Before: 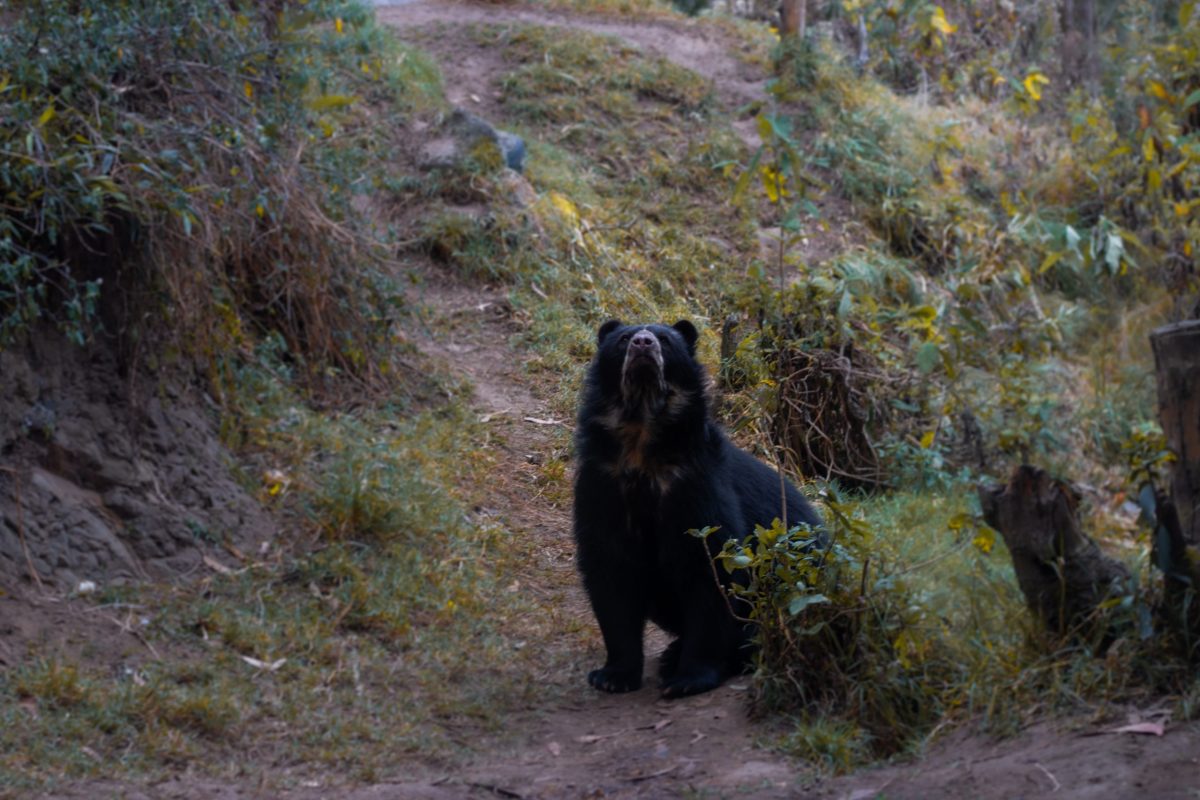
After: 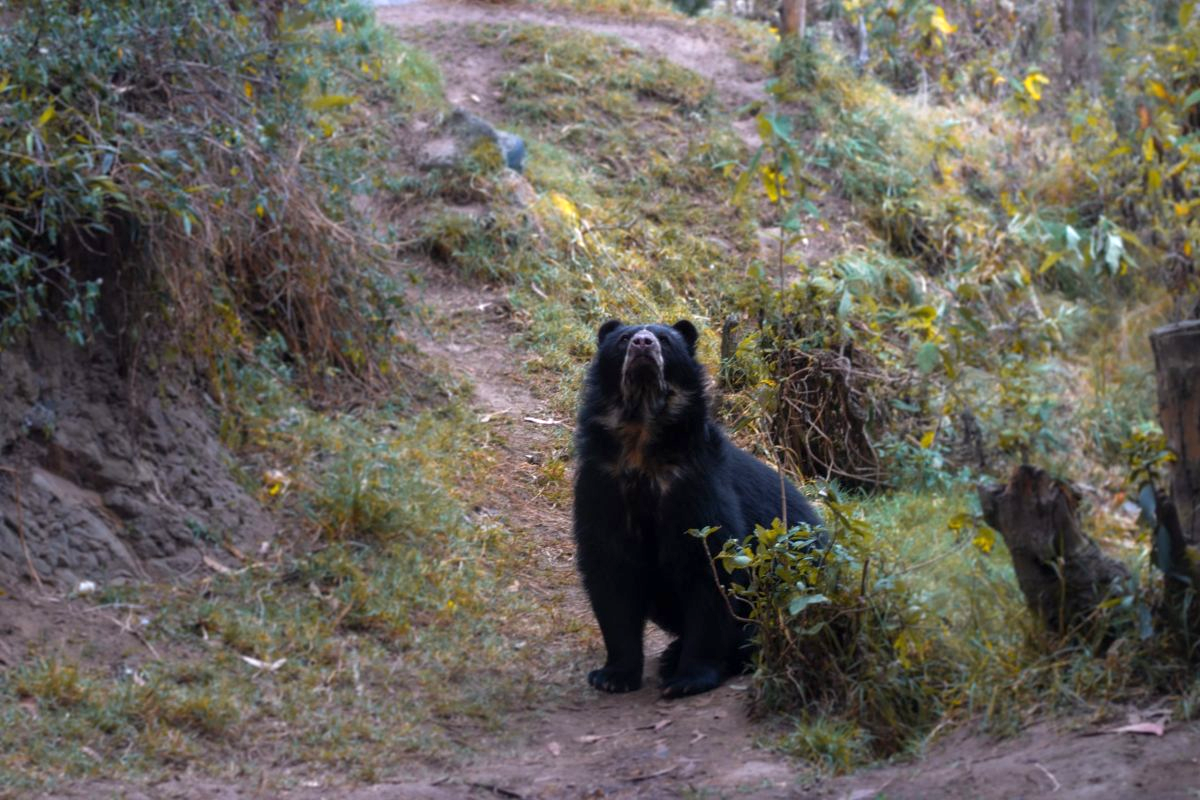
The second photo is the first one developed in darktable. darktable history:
exposure: exposure 0.779 EV, compensate highlight preservation false
